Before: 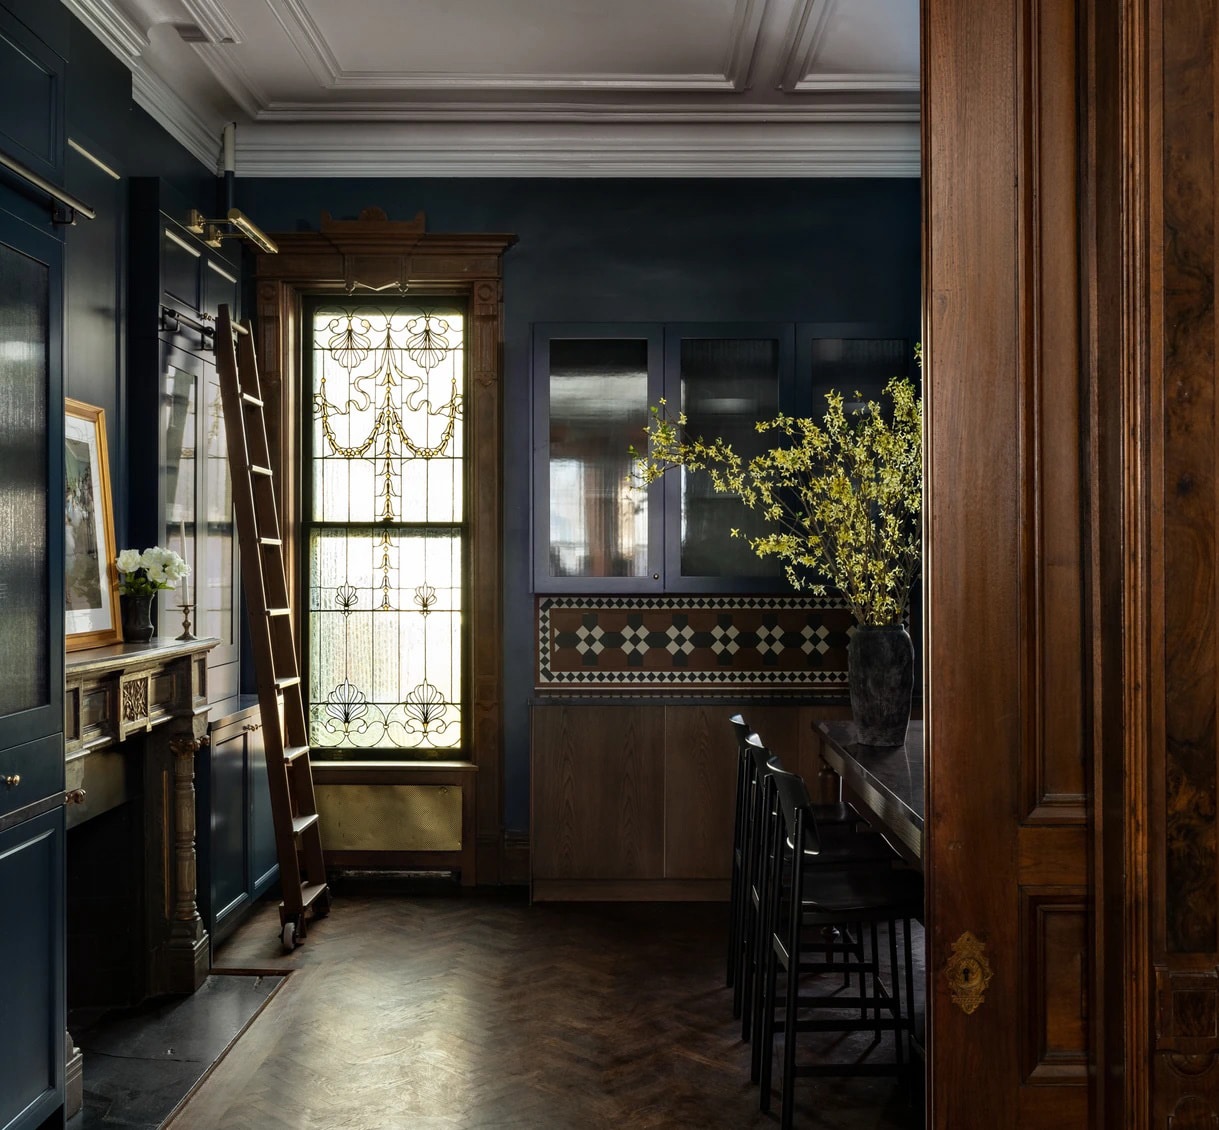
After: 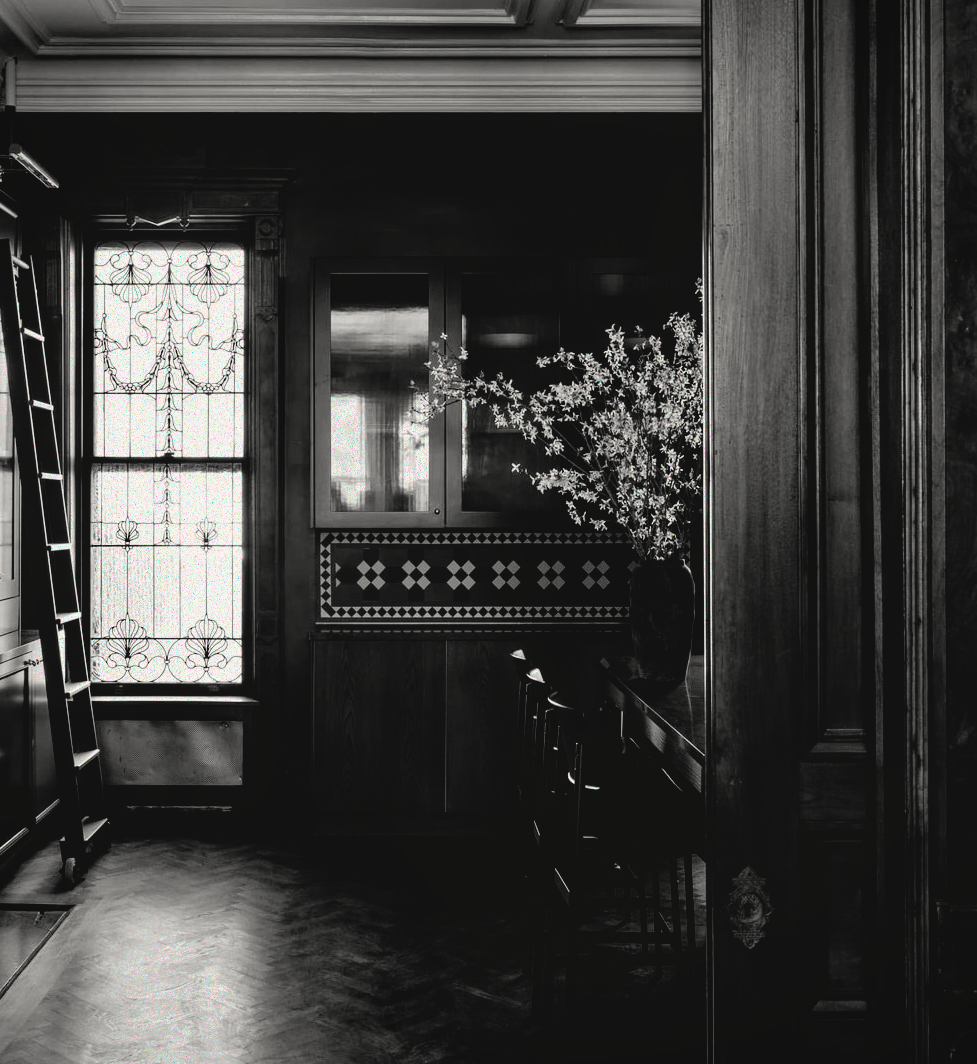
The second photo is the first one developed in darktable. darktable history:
contrast brightness saturation: contrast -0.091, brightness 0.049, saturation 0.077
local contrast: highlights 104%, shadows 99%, detail 120%, midtone range 0.2
filmic rgb: middle gray luminance 8.55%, black relative exposure -6.29 EV, white relative exposure 2.71 EV, threshold -0.281 EV, transition 3.19 EV, structure ↔ texture 99.67%, target black luminance 0%, hardness 4.74, latitude 73.57%, contrast 1.329, shadows ↔ highlights balance 9.74%, enable highlight reconstruction true
color correction: highlights b* 3.02
vignetting: fall-off start 100.14%, fall-off radius 71.18%, brightness -0.31, saturation -0.066, width/height ratio 1.17
color calibration: output gray [0.714, 0.278, 0, 0], x 0.37, y 0.382, temperature 4314.66 K
crop and rotate: left 17.971%, top 5.791%, right 1.861%
